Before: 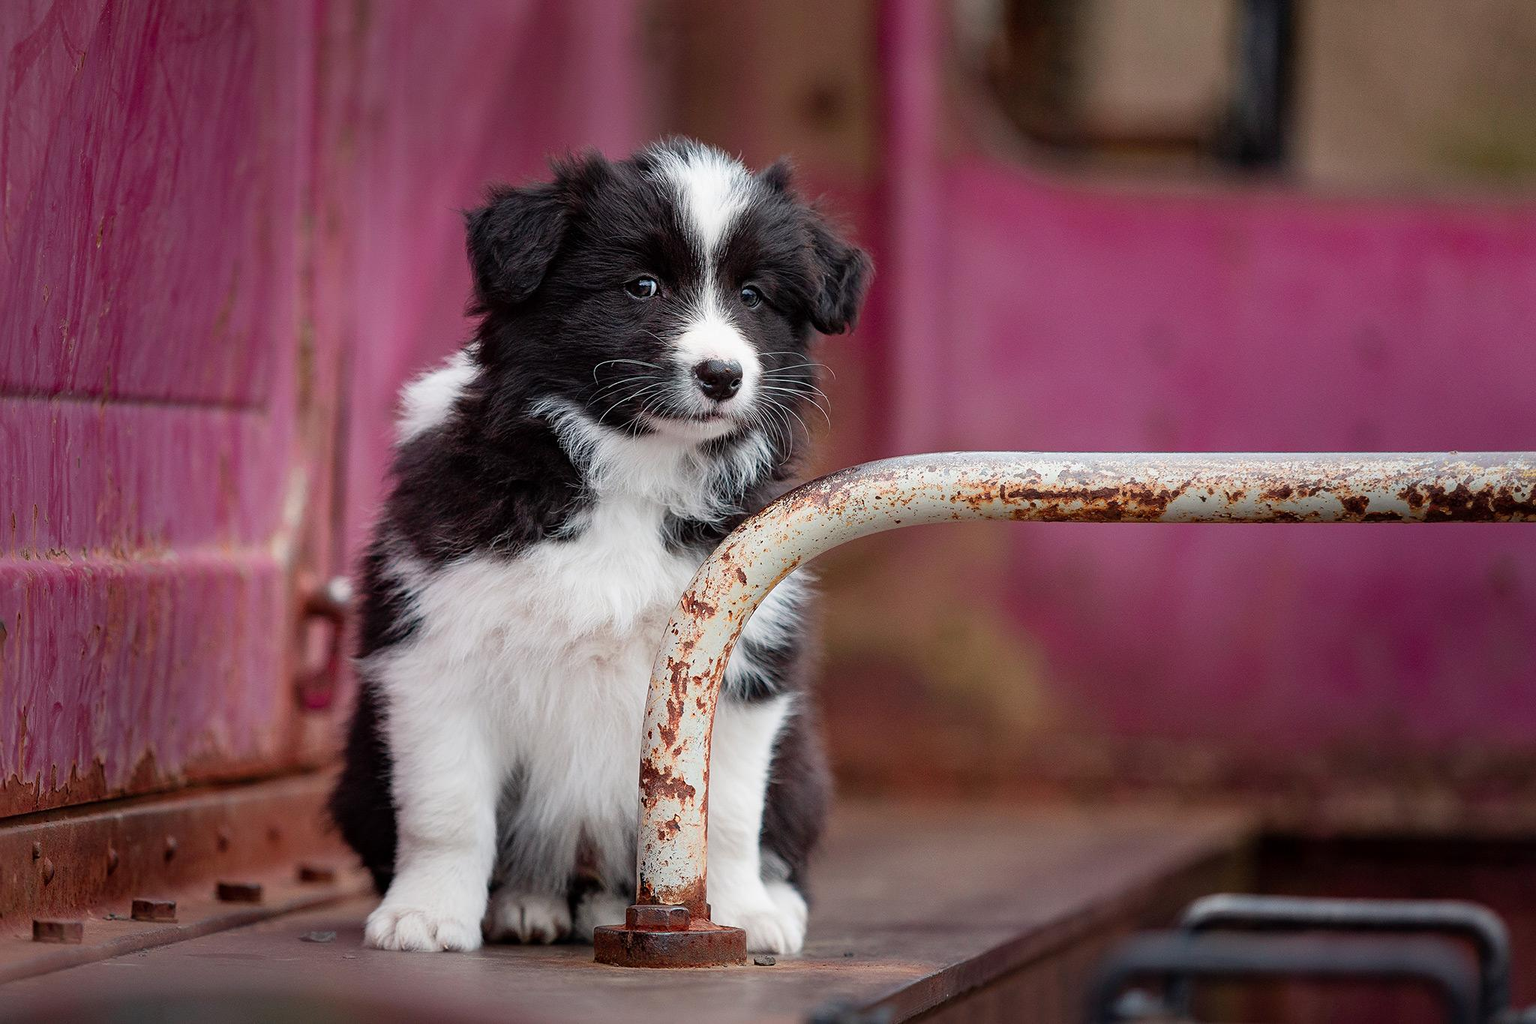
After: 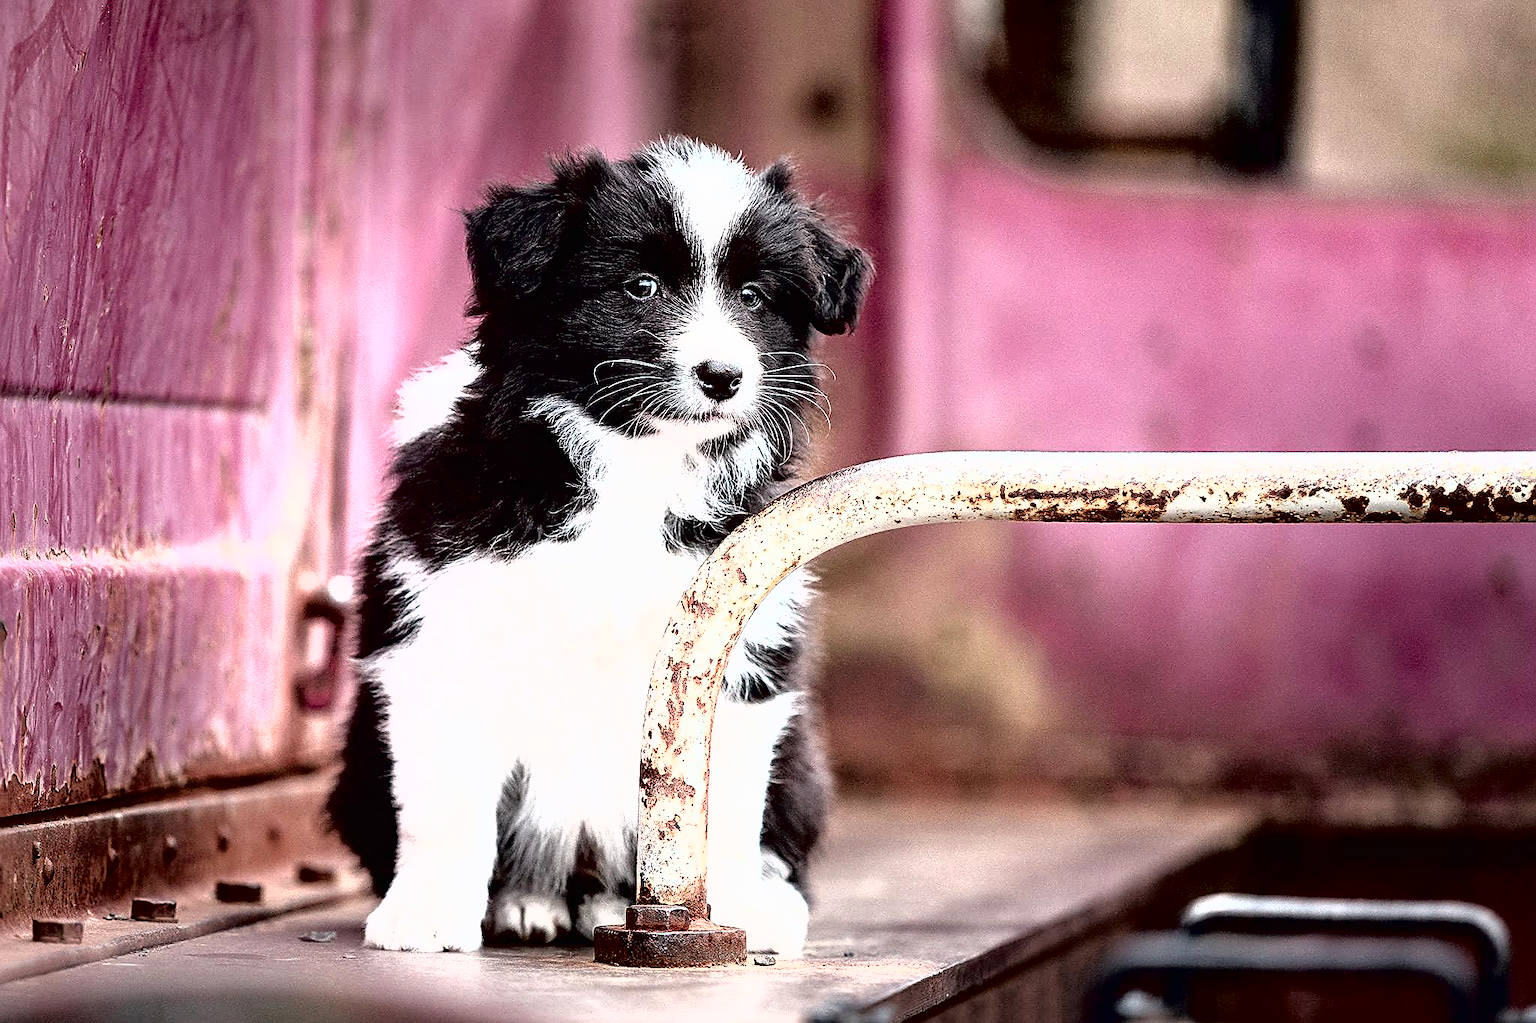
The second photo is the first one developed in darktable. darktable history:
tone curve: curves: ch0 [(0, 0) (0.003, 0.01) (0.011, 0.011) (0.025, 0.008) (0.044, 0.007) (0.069, 0.006) (0.1, 0.005) (0.136, 0.015) (0.177, 0.094) (0.224, 0.241) (0.277, 0.369) (0.335, 0.5) (0.399, 0.648) (0.468, 0.811) (0.543, 0.975) (0.623, 0.989) (0.709, 0.989) (0.801, 0.99) (0.898, 0.99) (1, 1)], color space Lab, independent channels, preserve colors none
sharpen: on, module defaults
